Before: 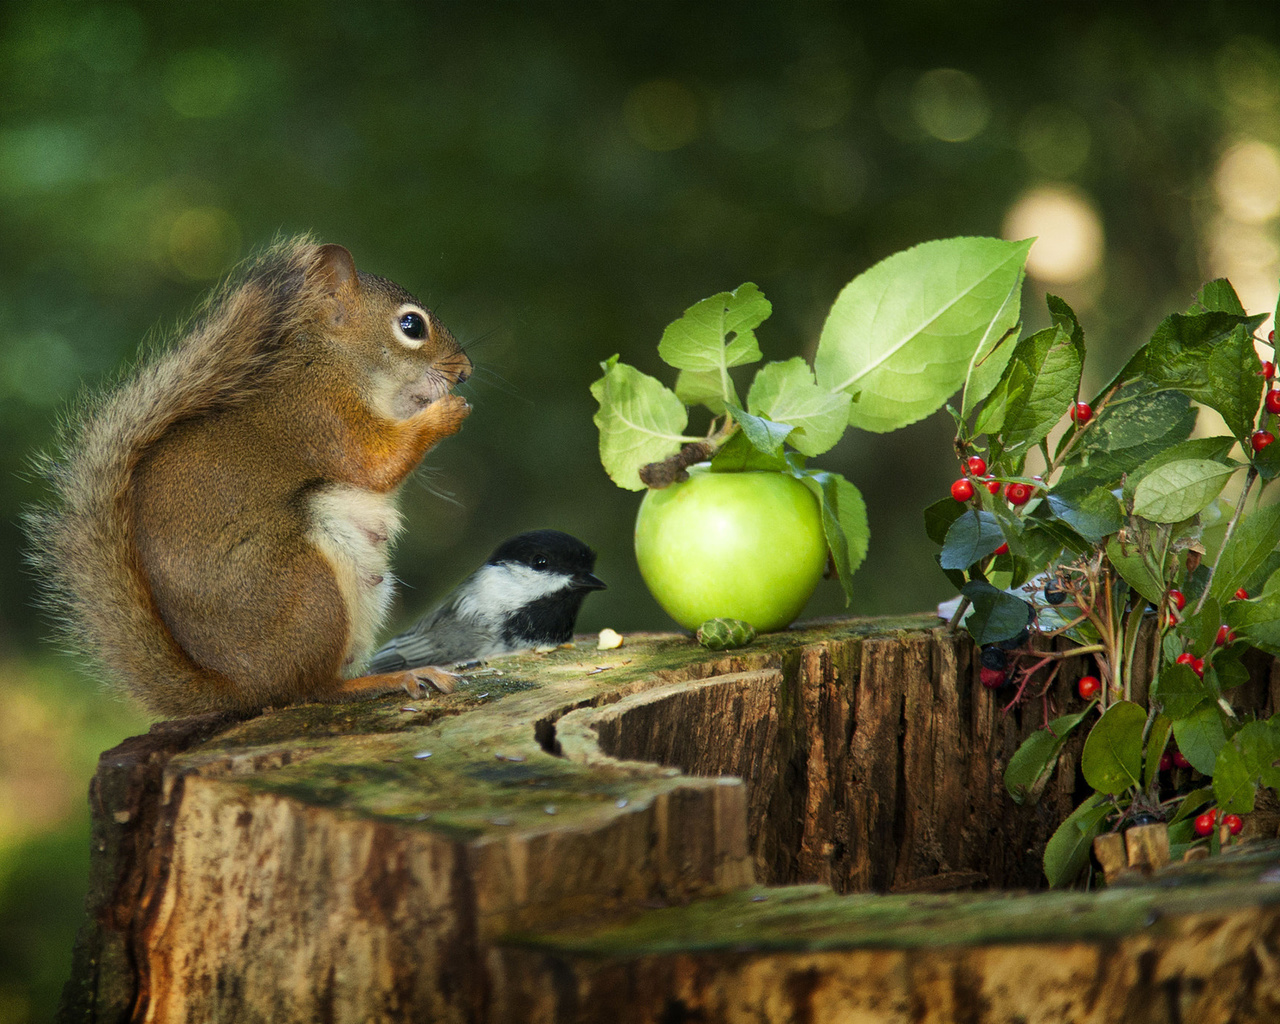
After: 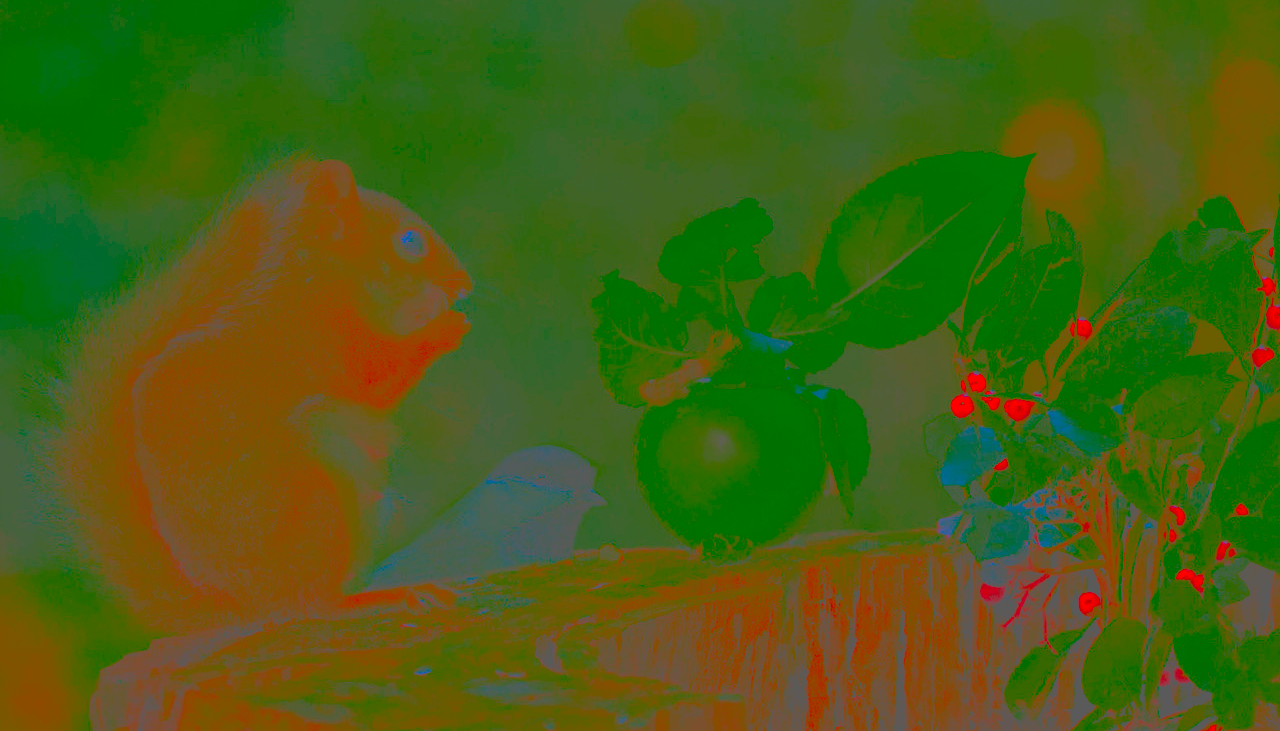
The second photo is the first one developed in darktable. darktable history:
crop and rotate: top 8.267%, bottom 20.334%
contrast brightness saturation: contrast -0.98, brightness -0.176, saturation 0.736
